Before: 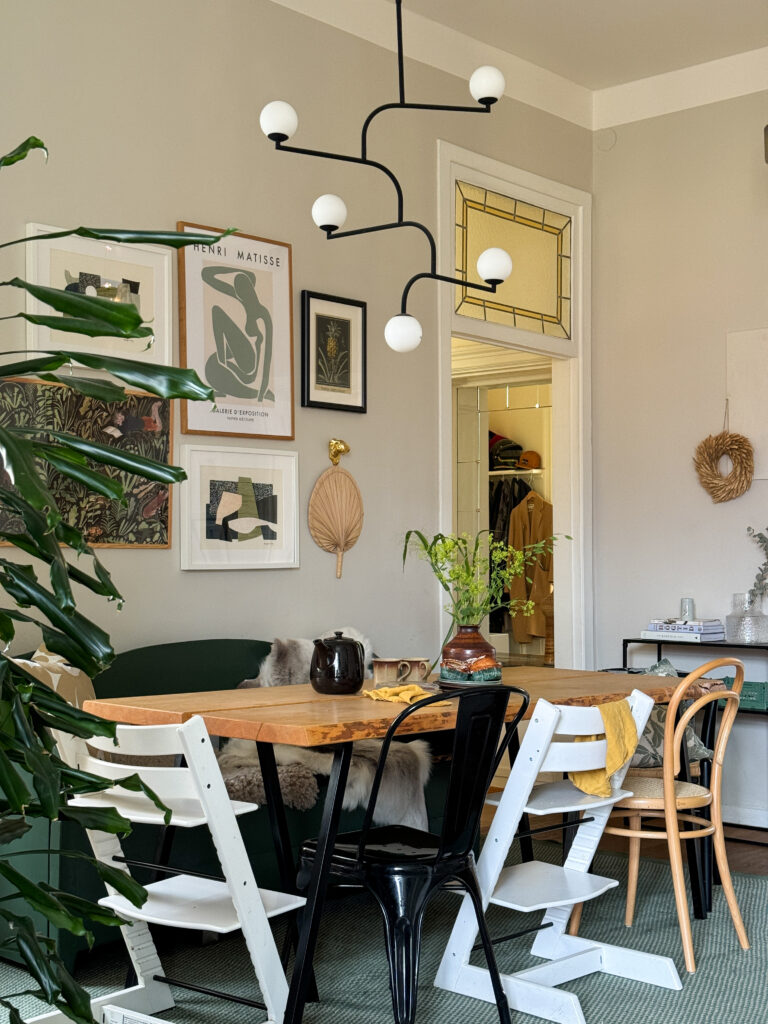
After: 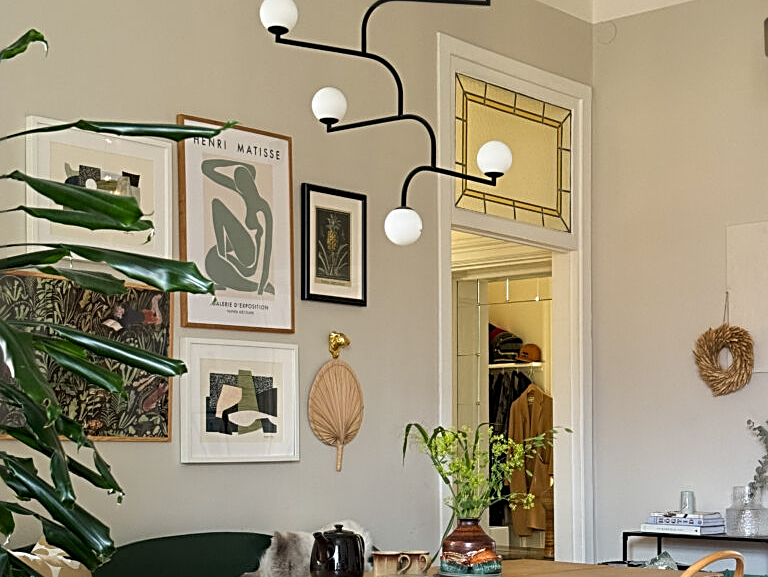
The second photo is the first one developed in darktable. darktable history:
crop and rotate: top 10.46%, bottom 33.115%
sharpen: radius 2.53, amount 0.628
